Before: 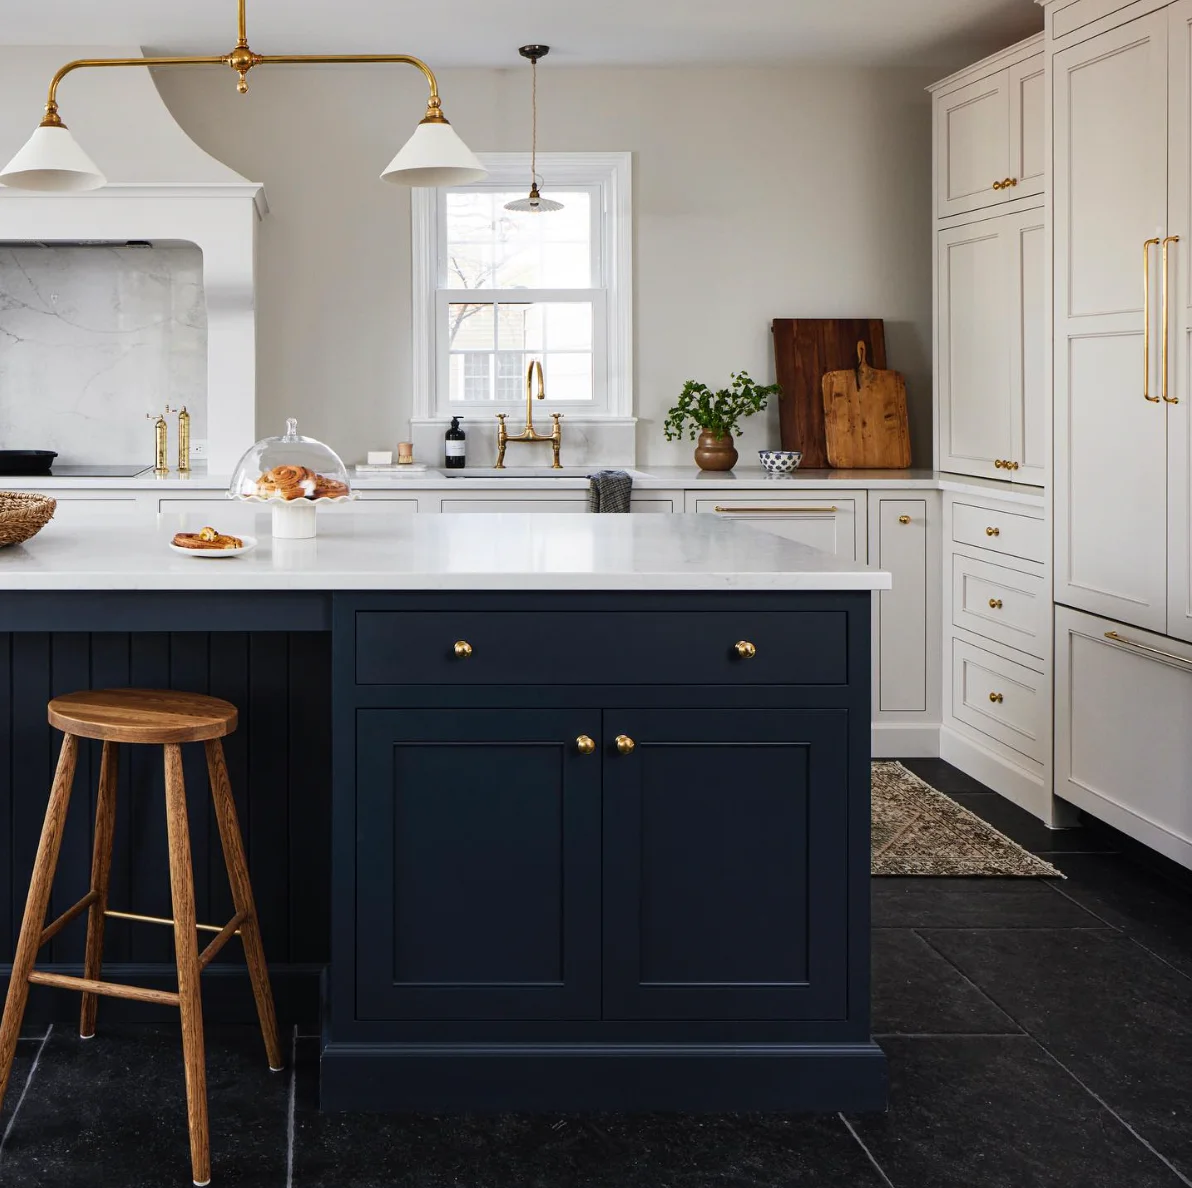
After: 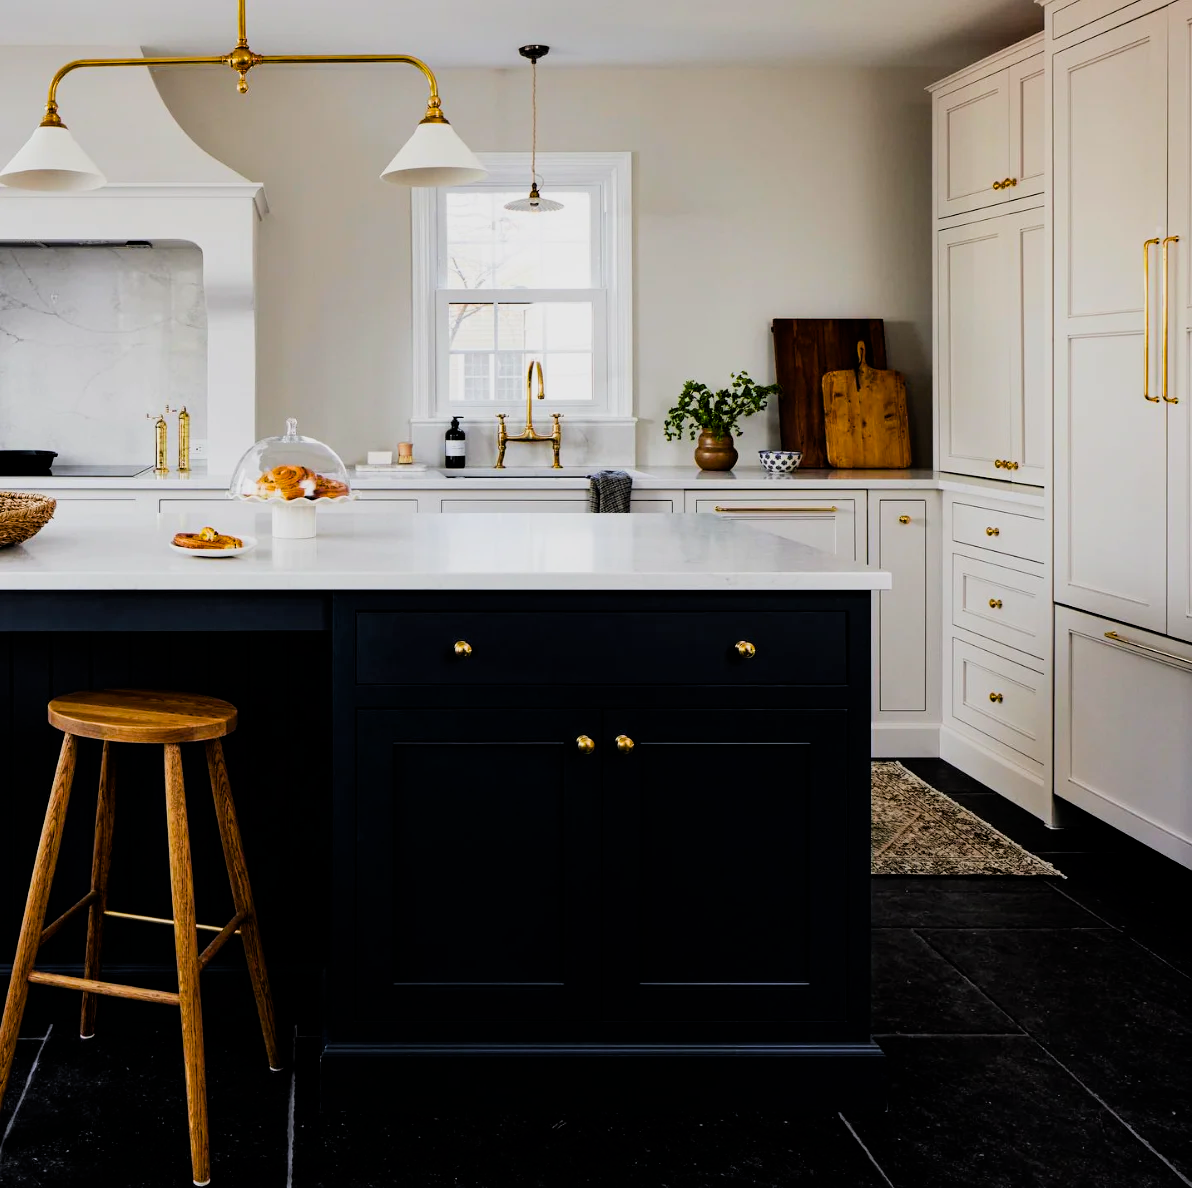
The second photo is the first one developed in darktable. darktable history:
filmic rgb: black relative exposure -5 EV, white relative exposure 3.5 EV, hardness 3.19, contrast 1.2, highlights saturation mix -50%
color balance rgb: linear chroma grading › global chroma 15%, perceptual saturation grading › global saturation 30%
